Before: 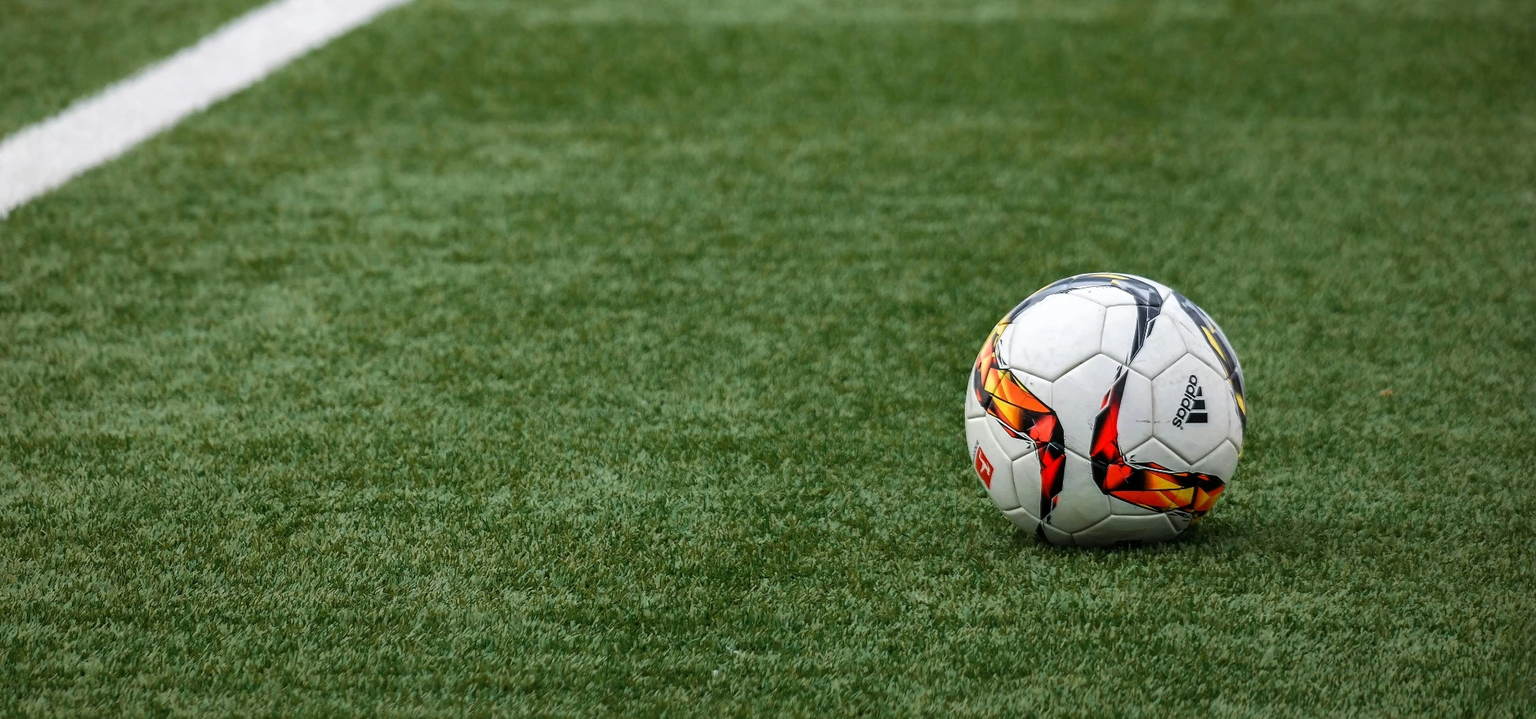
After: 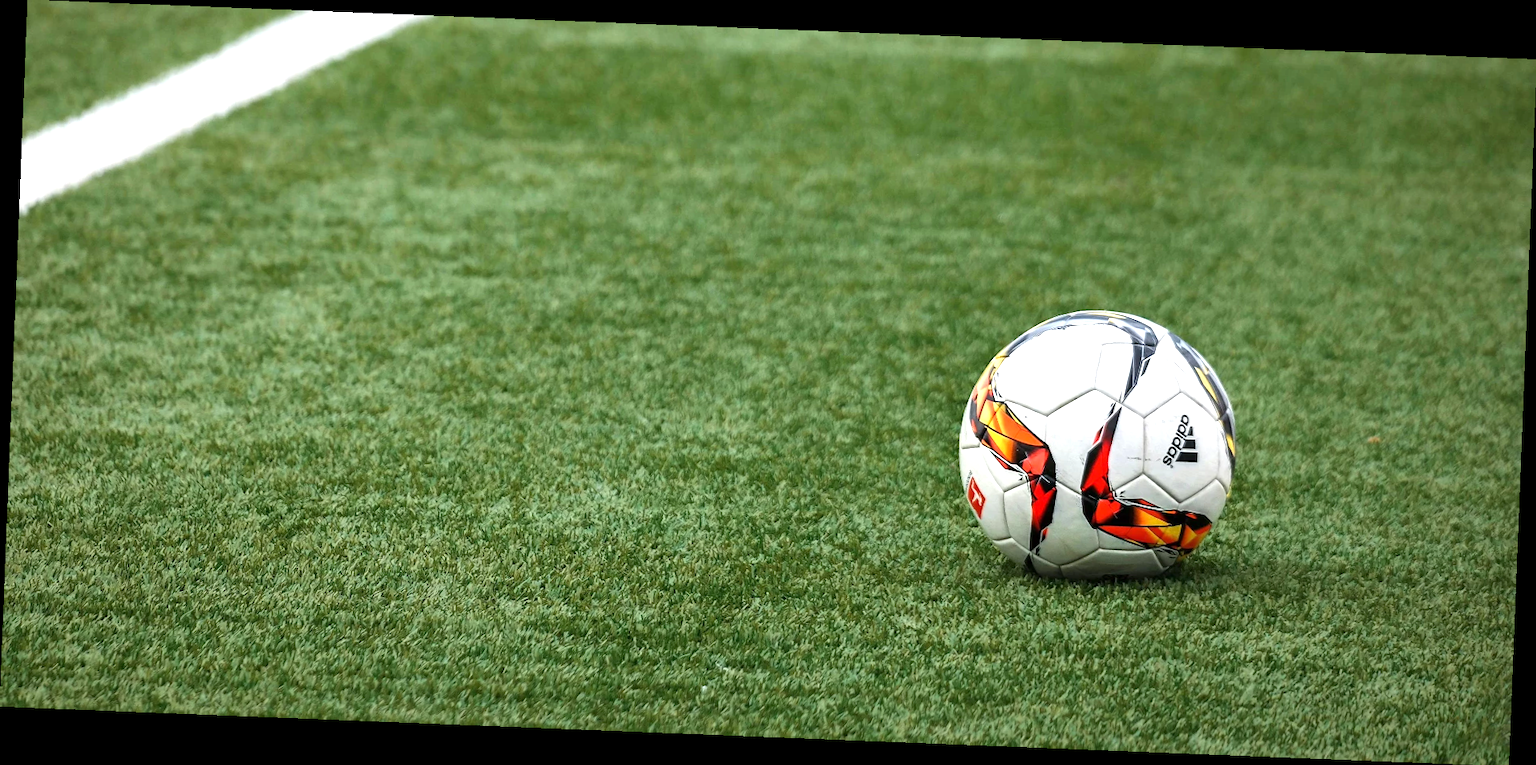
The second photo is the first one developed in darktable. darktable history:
rotate and perspective: rotation 2.27°, automatic cropping off
exposure: exposure 0.785 EV, compensate highlight preservation false
